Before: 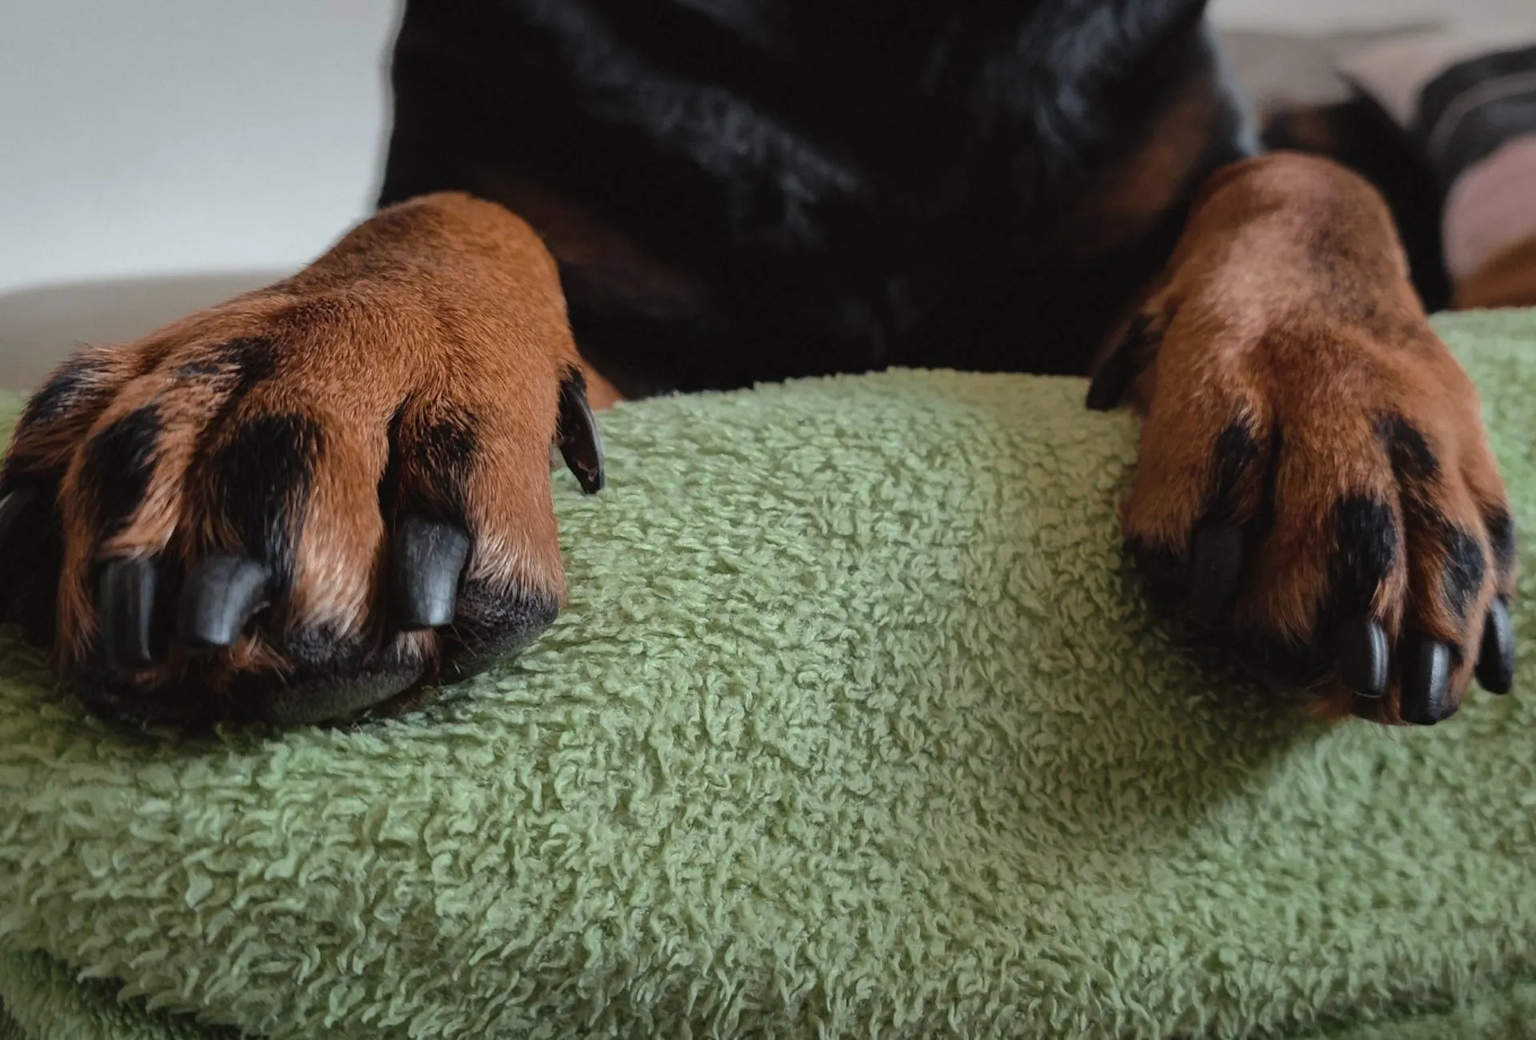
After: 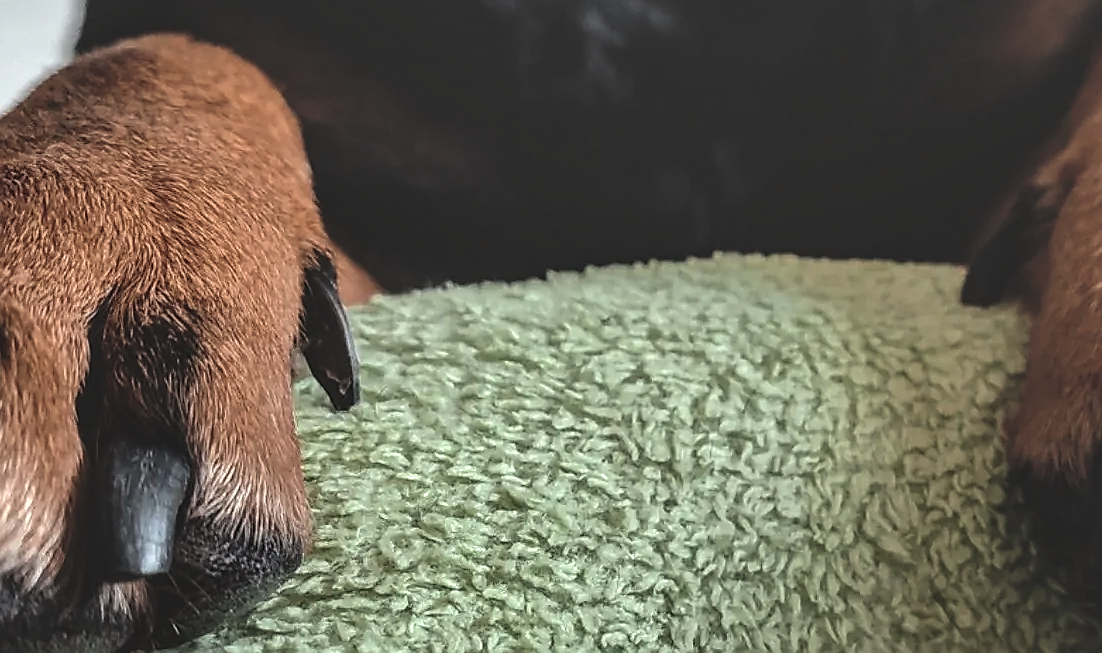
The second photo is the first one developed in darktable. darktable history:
local contrast: highlights 64%, shadows 54%, detail 168%, midtone range 0.513
exposure: black level correction -0.03, compensate exposure bias true, compensate highlight preservation false
crop: left 20.67%, top 15.935%, right 21.906%, bottom 33.769%
sharpen: radius 1.42, amount 1.251, threshold 0.657
